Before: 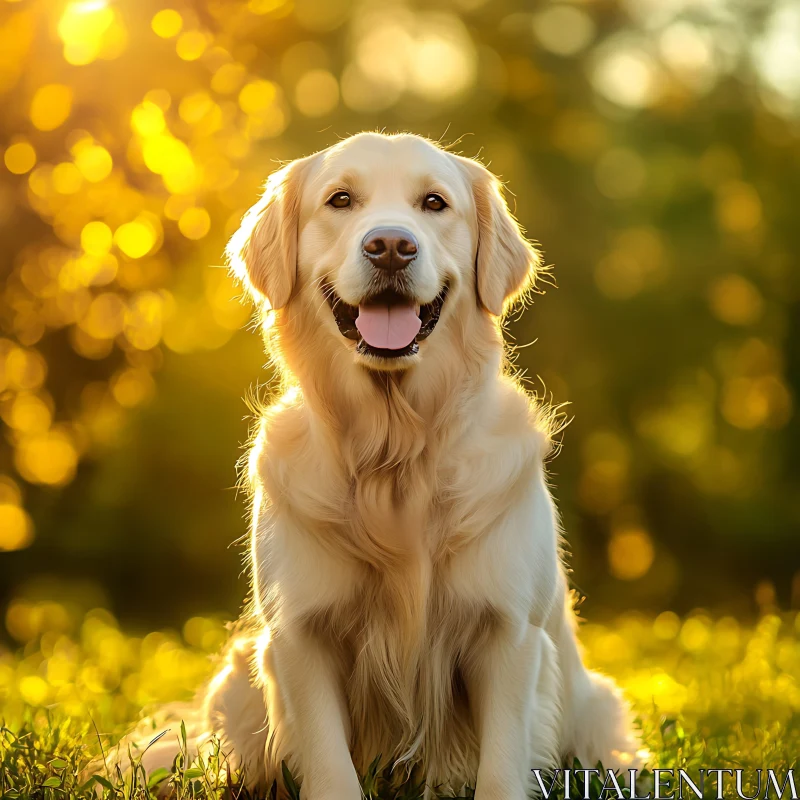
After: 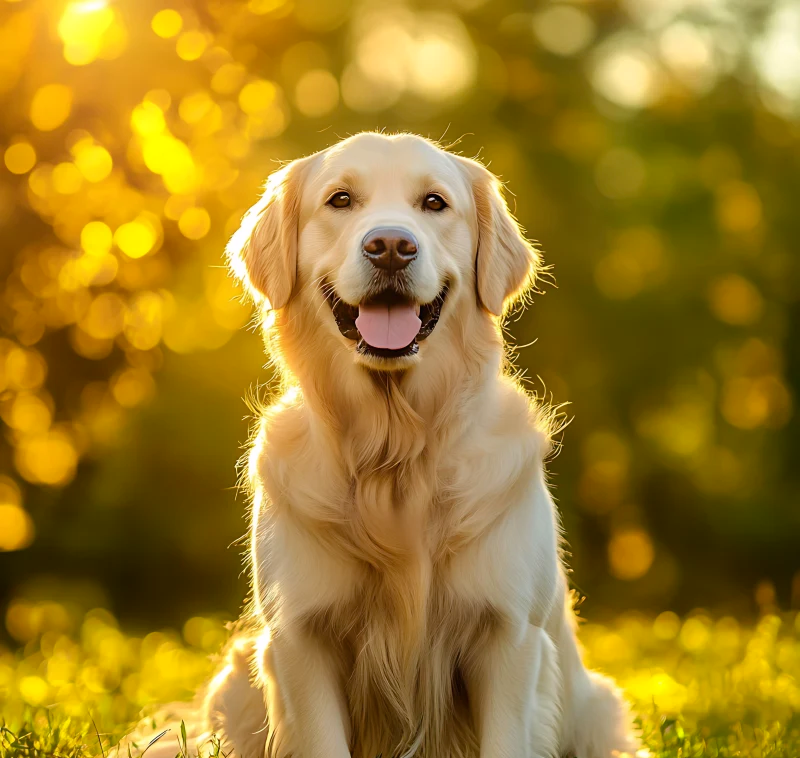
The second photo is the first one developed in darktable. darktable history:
color balance rgb: highlights gain › chroma 0.202%, highlights gain › hue 330.08°, perceptual saturation grading › global saturation 1.584%, perceptual saturation grading › highlights -1.415%, perceptual saturation grading › mid-tones 3.269%, perceptual saturation grading › shadows 7.799%, global vibrance 9.9%
crop and rotate: top 0.002%, bottom 5.207%
